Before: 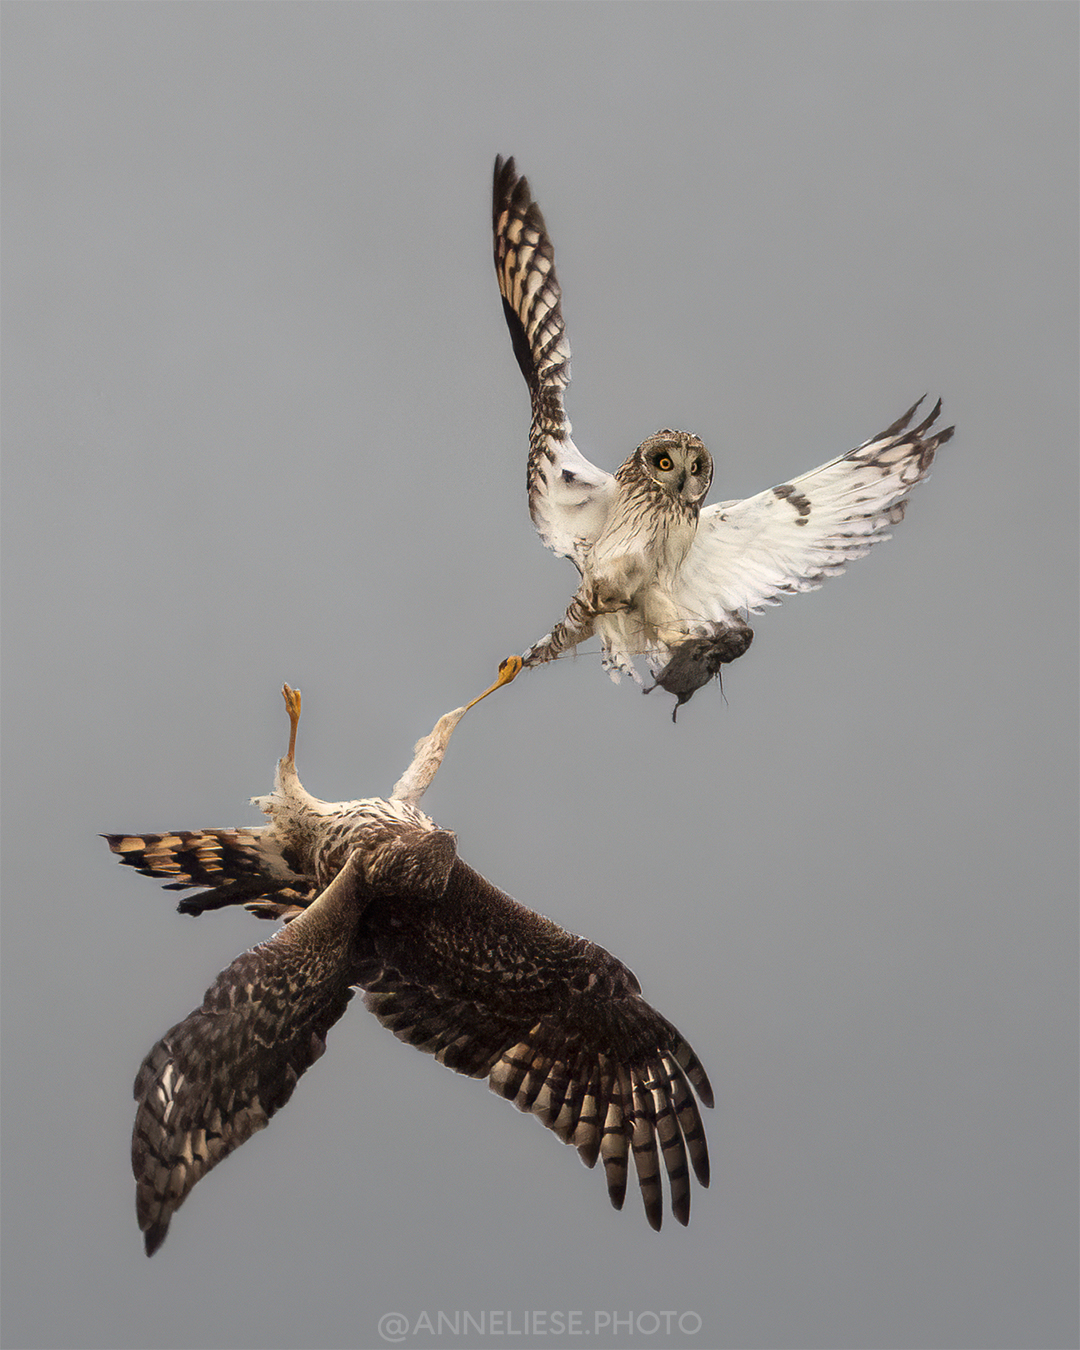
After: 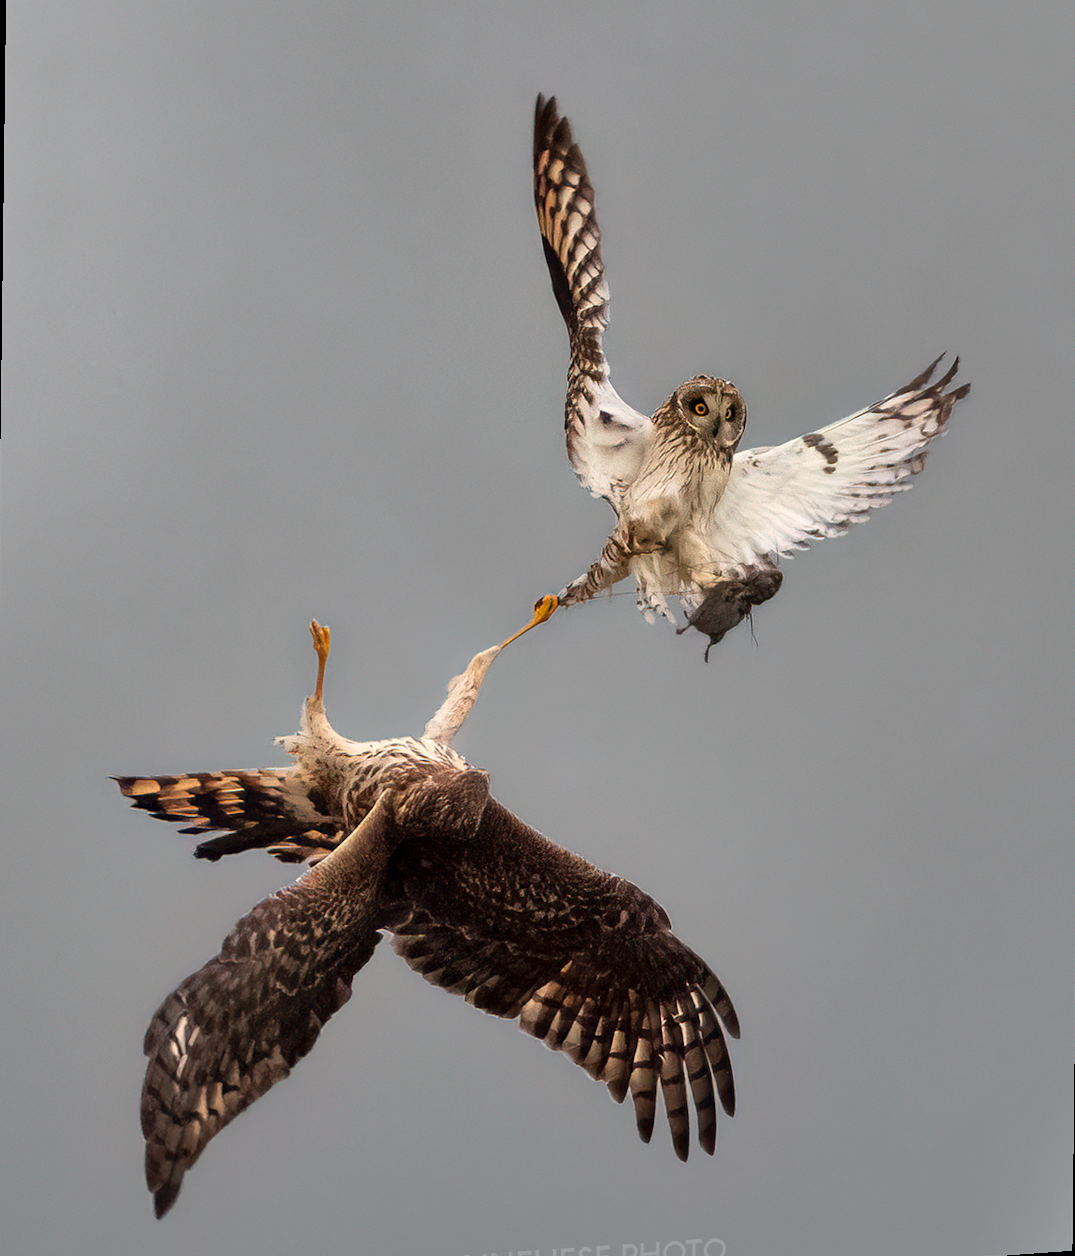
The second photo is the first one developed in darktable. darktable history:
rotate and perspective: rotation 0.679°, lens shift (horizontal) 0.136, crop left 0.009, crop right 0.991, crop top 0.078, crop bottom 0.95
shadows and highlights: radius 118.69, shadows 42.21, highlights -61.56, soften with gaussian
